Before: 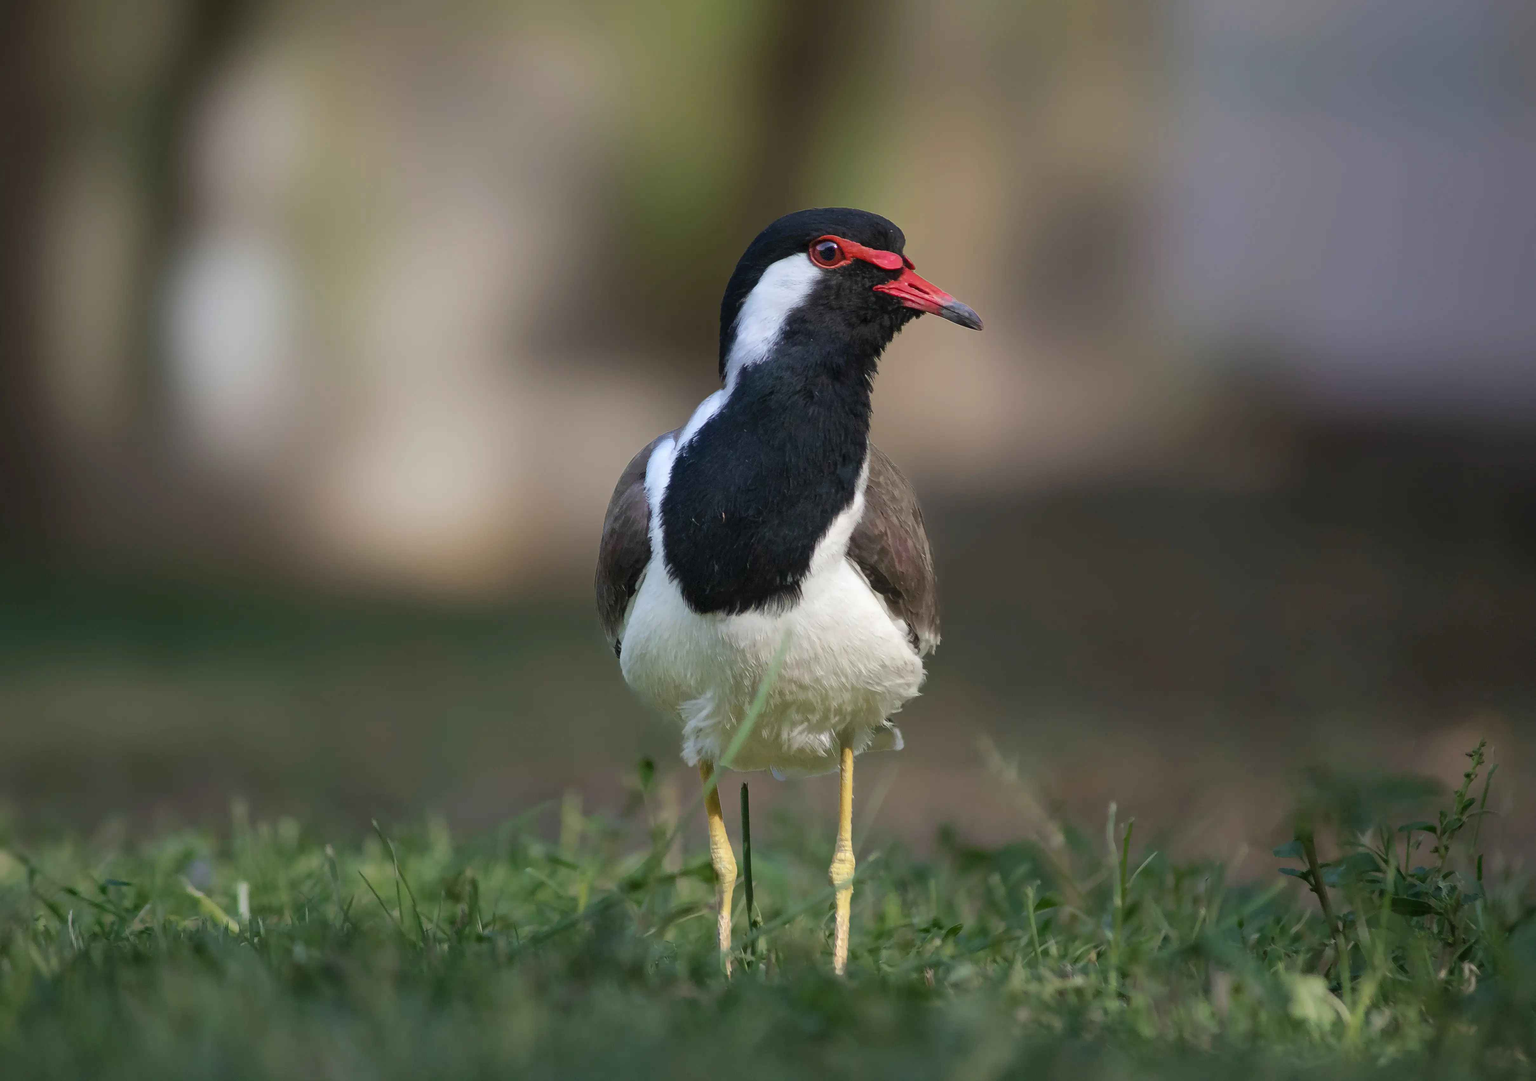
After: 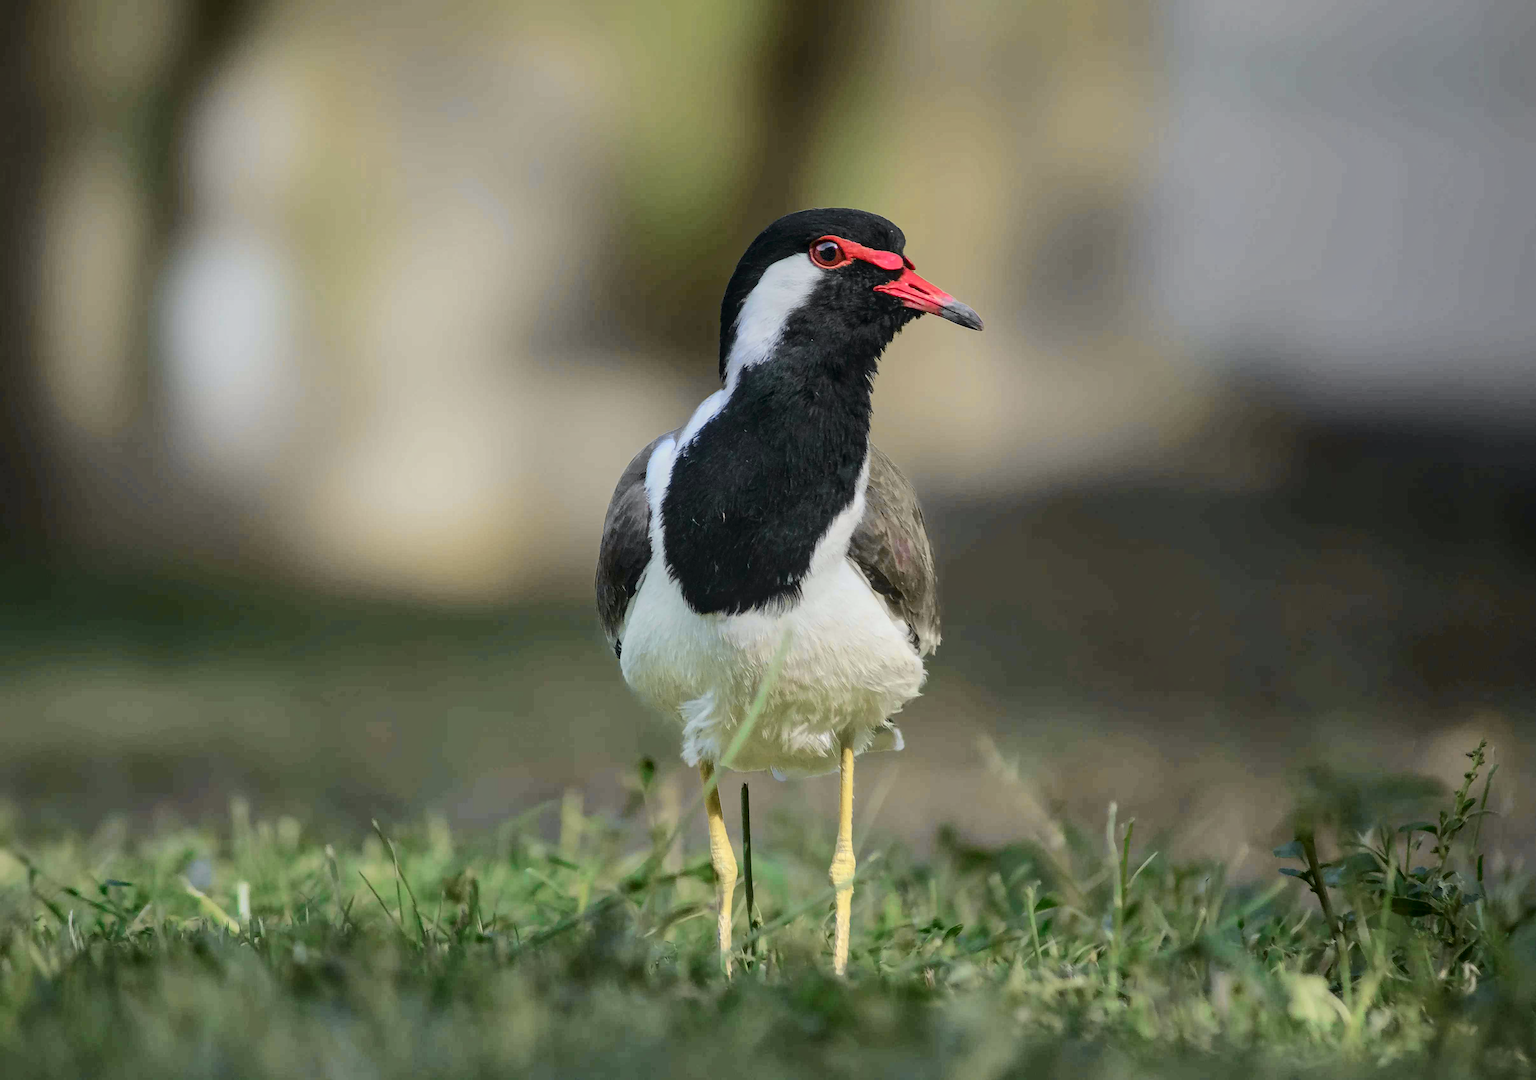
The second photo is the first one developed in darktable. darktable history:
local contrast: on, module defaults
tone curve: curves: ch0 [(0, 0.026) (0.104, 0.1) (0.233, 0.262) (0.398, 0.507) (0.498, 0.621) (0.65, 0.757) (0.835, 0.883) (1, 0.961)]; ch1 [(0, 0) (0.346, 0.307) (0.408, 0.369) (0.453, 0.457) (0.482, 0.476) (0.502, 0.498) (0.521, 0.503) (0.553, 0.554) (0.638, 0.646) (0.693, 0.727) (1, 1)]; ch2 [(0, 0) (0.366, 0.337) (0.434, 0.46) (0.485, 0.494) (0.5, 0.494) (0.511, 0.508) (0.537, 0.55) (0.579, 0.599) (0.663, 0.67) (1, 1)], color space Lab, independent channels, preserve colors none
shadows and highlights: shadows -20.39, white point adjustment -1.83, highlights -35.2, highlights color adjustment 56.59%
